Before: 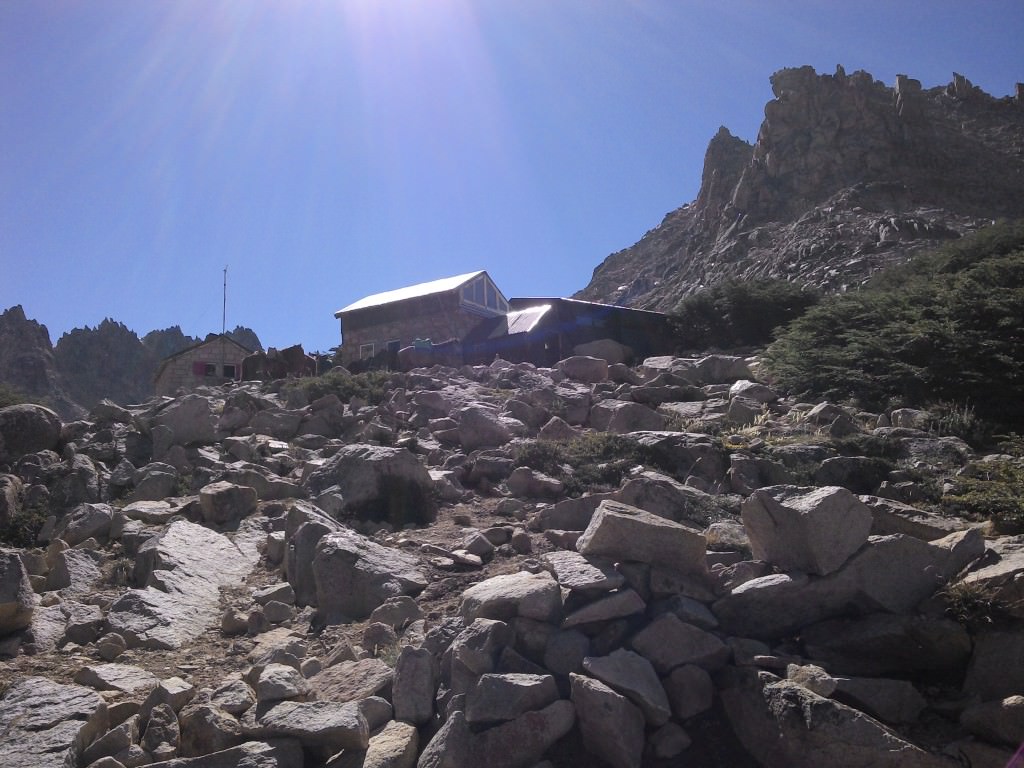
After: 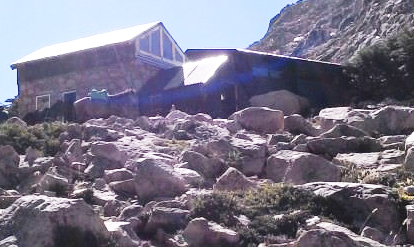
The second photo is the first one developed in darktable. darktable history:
base curve: curves: ch0 [(0, 0) (0.007, 0.004) (0.027, 0.03) (0.046, 0.07) (0.207, 0.54) (0.442, 0.872) (0.673, 0.972) (1, 1)], preserve colors none
crop: left 31.728%, top 32.489%, right 27.792%, bottom 35.312%
